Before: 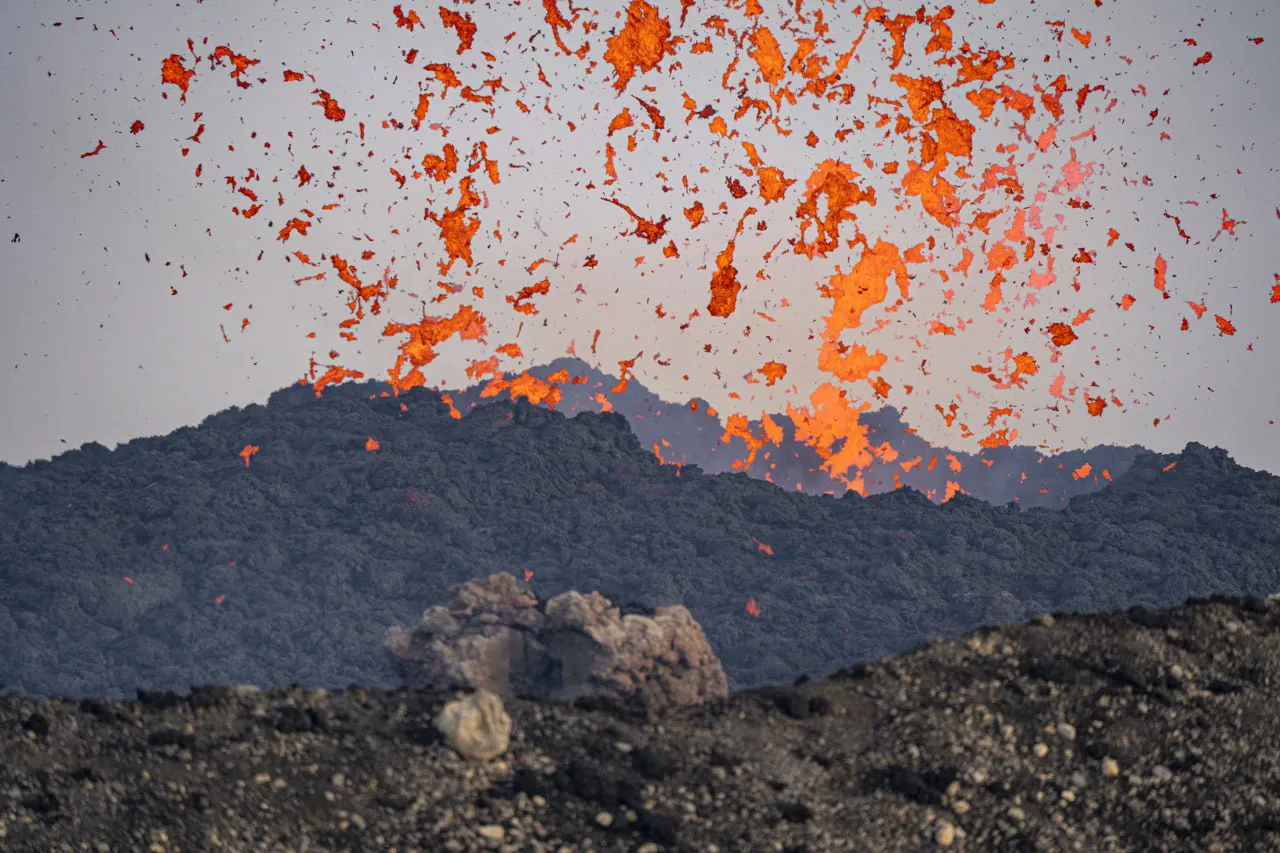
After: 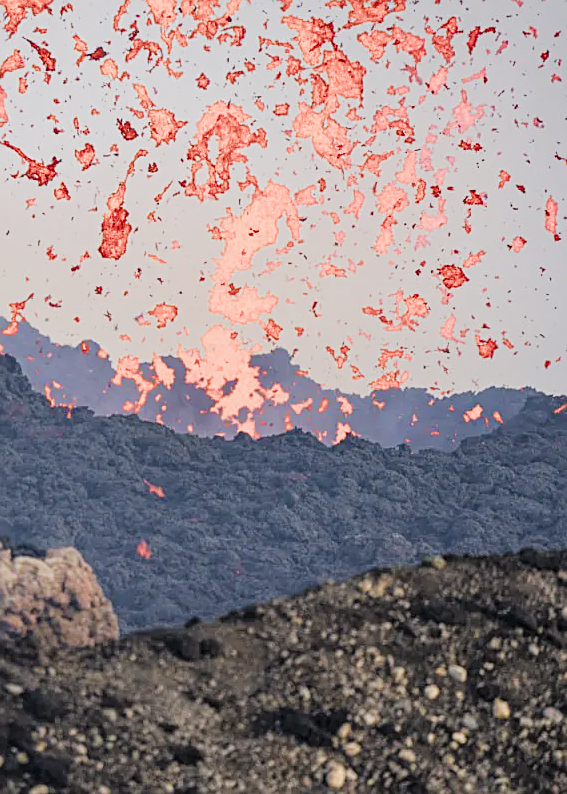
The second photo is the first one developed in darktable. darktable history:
filmic rgb: black relative exposure -8.01 EV, white relative exposure 3.84 EV, hardness 4.3, color science v5 (2021), contrast in shadows safe, contrast in highlights safe
contrast brightness saturation: saturation 0.127
crop: left 47.579%, top 6.817%, right 8.114%
sharpen: on, module defaults
exposure: black level correction 0, exposure 0.87 EV, compensate highlight preservation false
